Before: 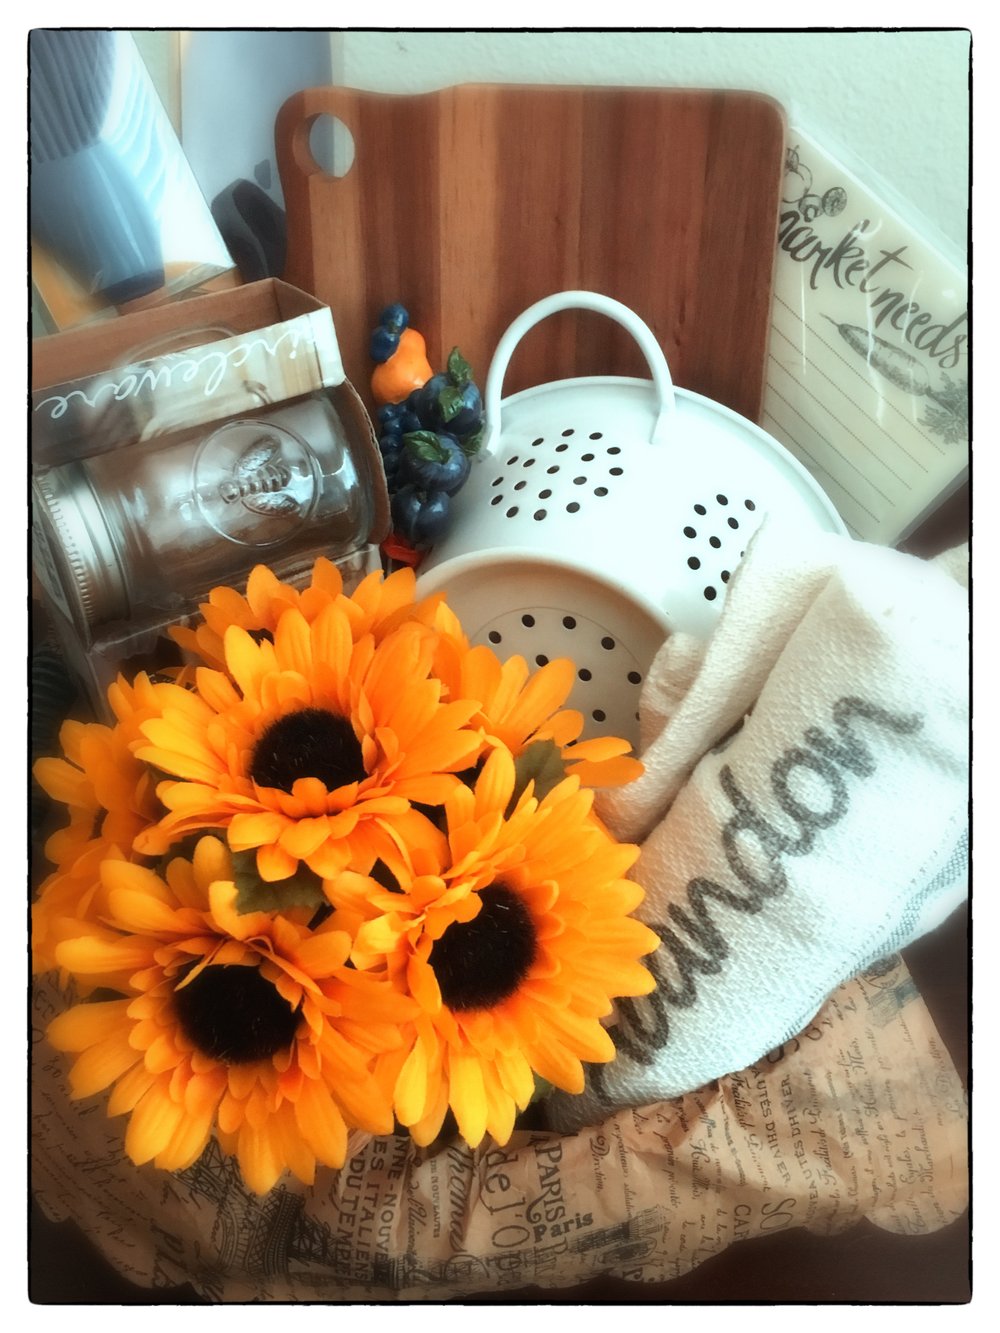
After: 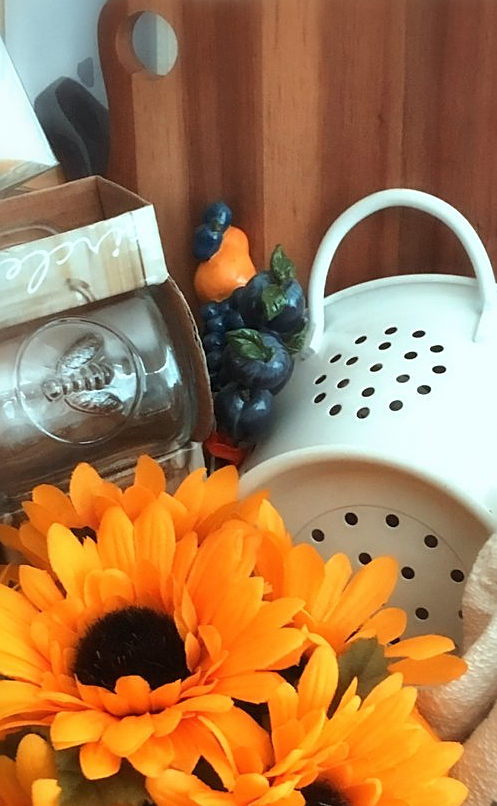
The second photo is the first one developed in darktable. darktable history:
sharpen: on, module defaults
crop: left 17.797%, top 7.659%, right 32.437%, bottom 31.849%
